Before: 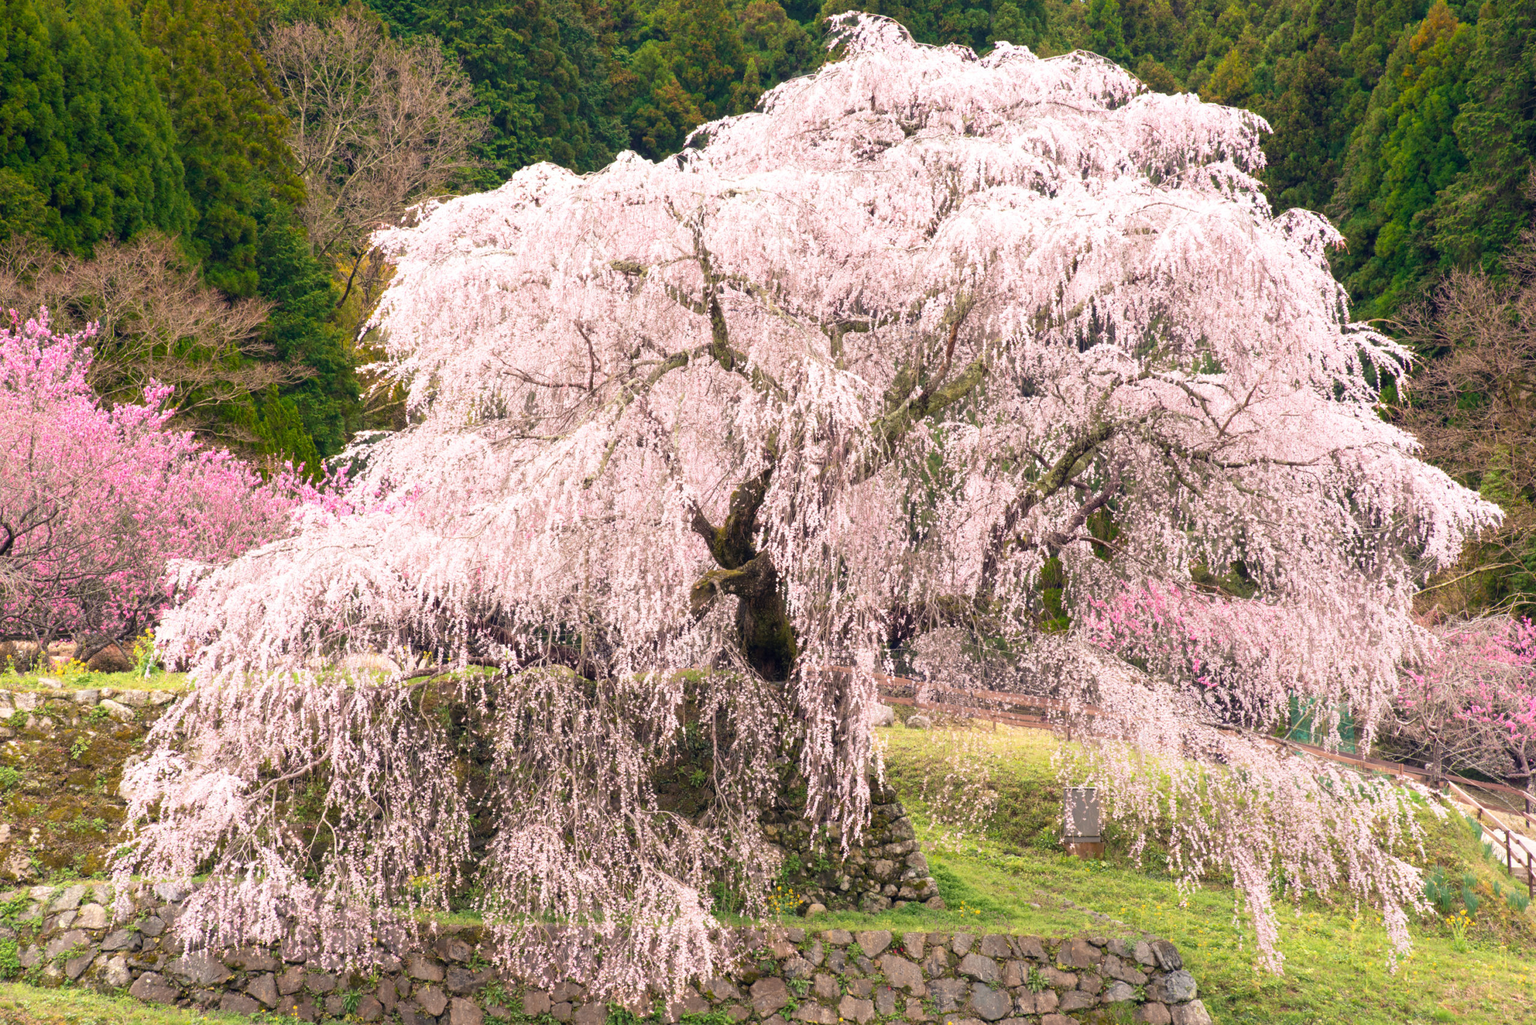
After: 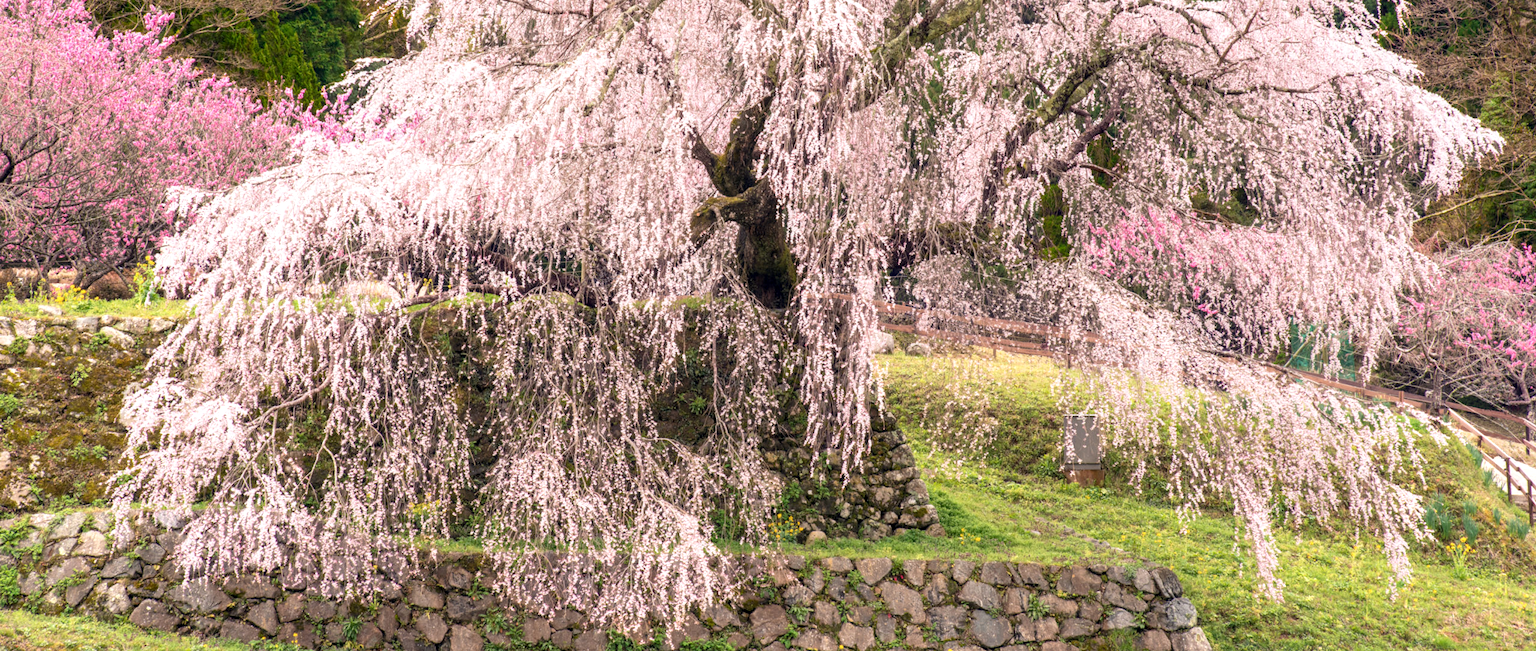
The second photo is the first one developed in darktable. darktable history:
local contrast: detail 130%
crop and rotate: top 36.435%
